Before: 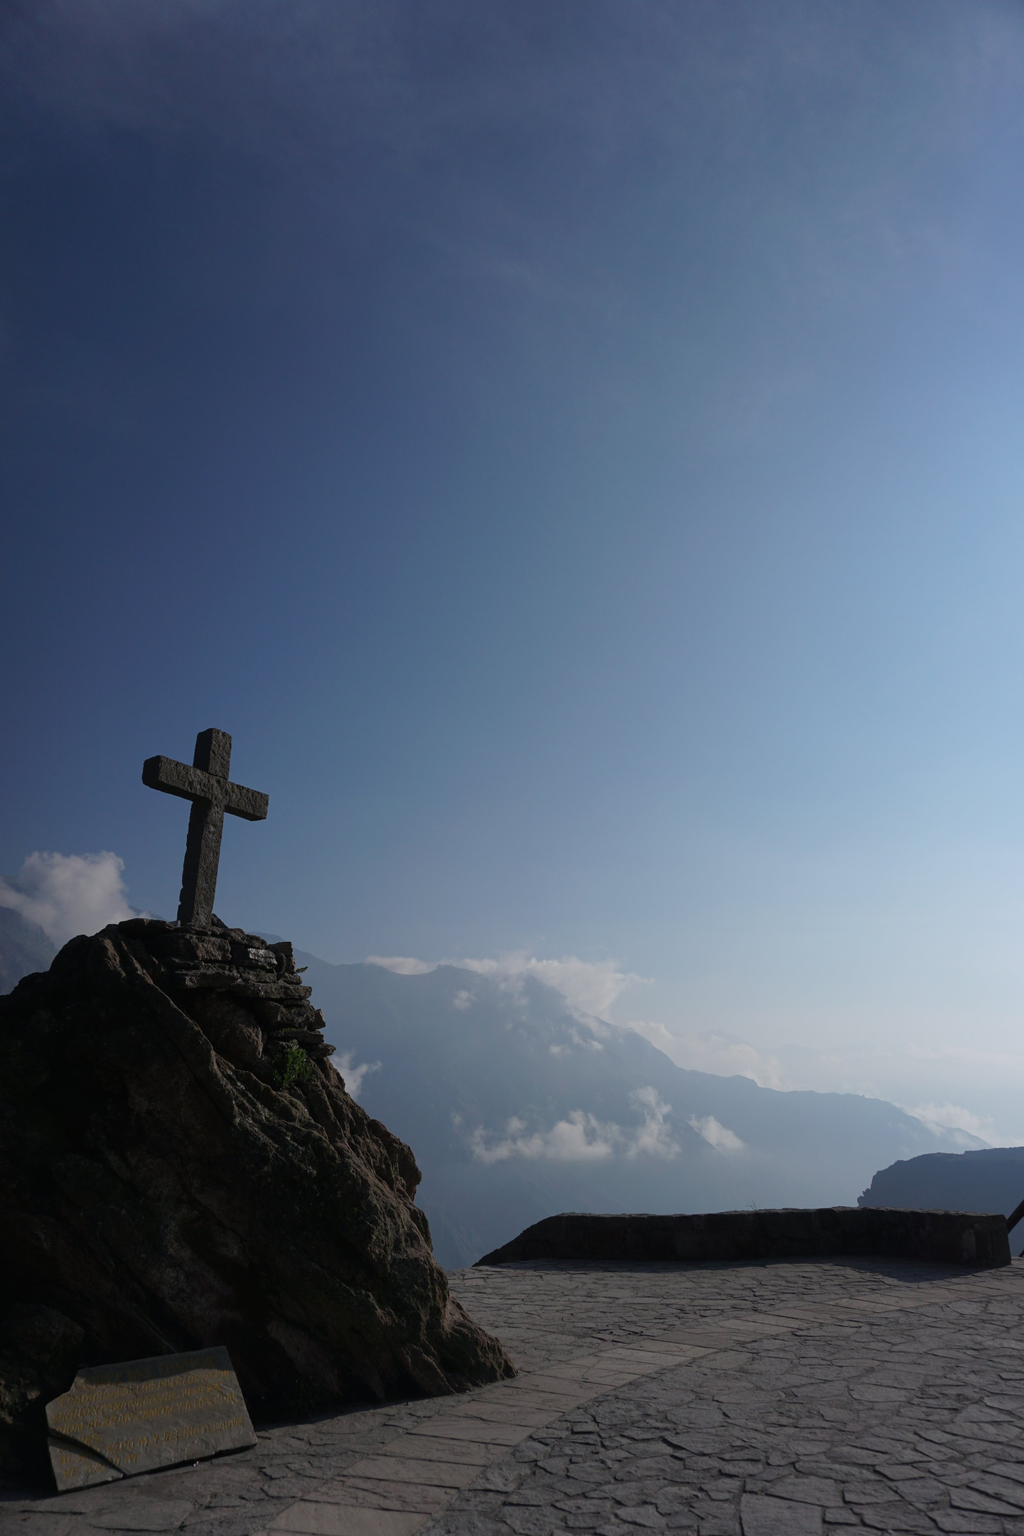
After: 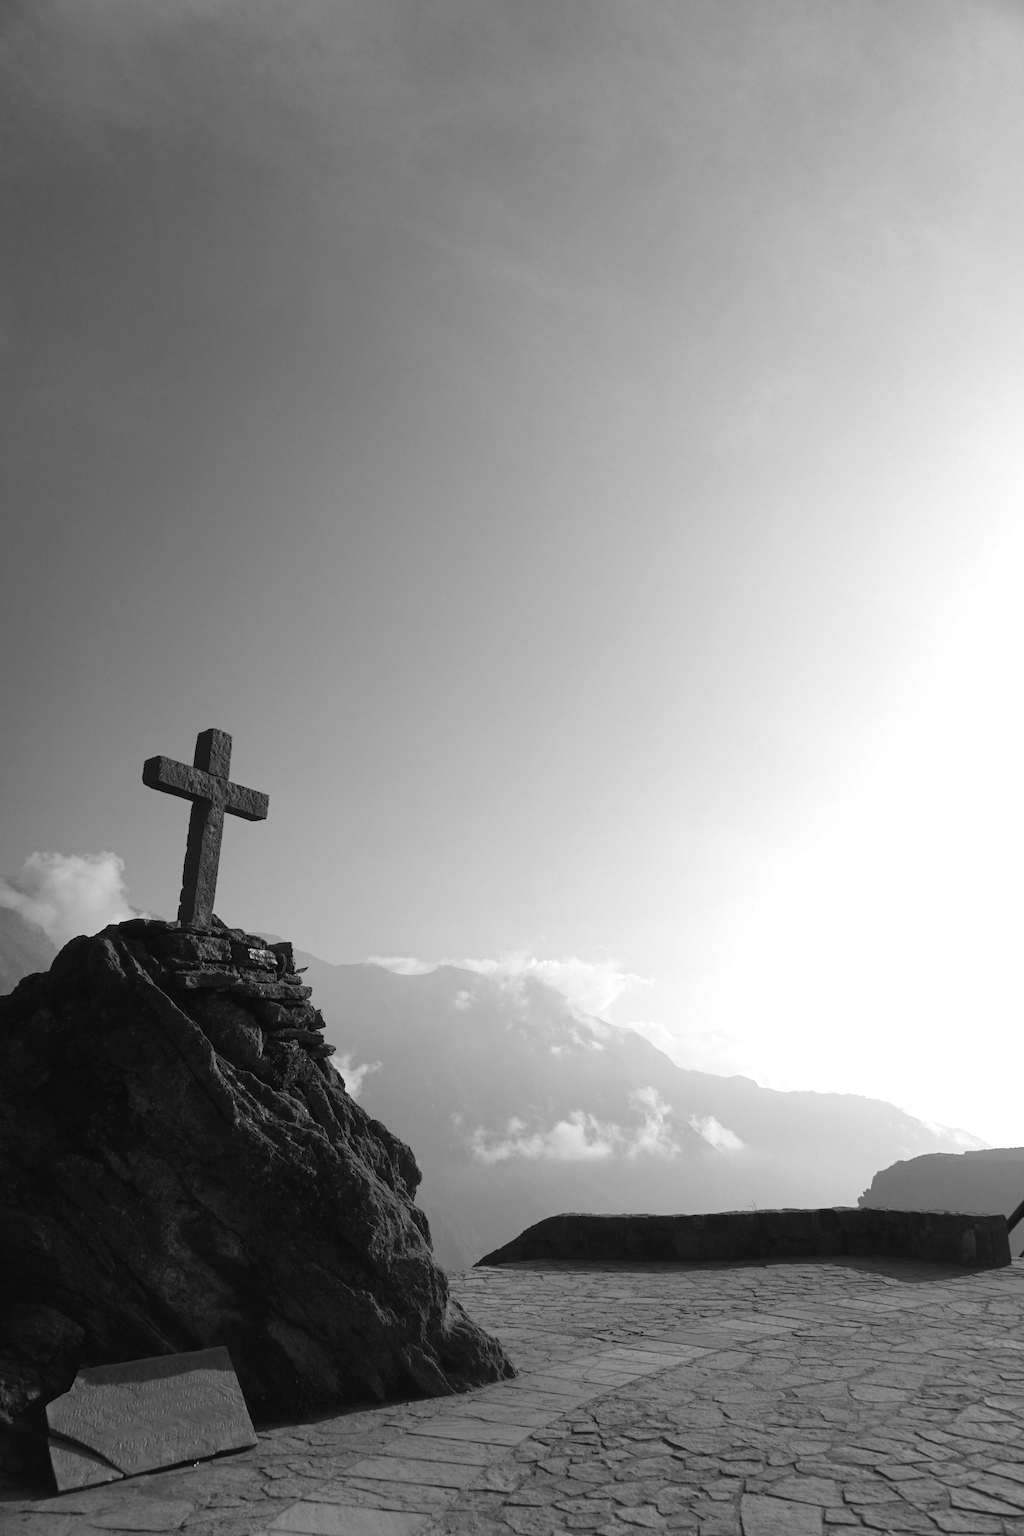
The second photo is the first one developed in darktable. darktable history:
white balance: red 0.983, blue 1.036
color calibration: output gray [0.31, 0.36, 0.33, 0], gray › normalize channels true, illuminant same as pipeline (D50), adaptation XYZ, x 0.346, y 0.359, gamut compression 0
exposure: black level correction 0, exposure 1.2 EV, compensate highlight preservation false
color balance rgb: perceptual saturation grading › global saturation 20%, global vibrance 10%
